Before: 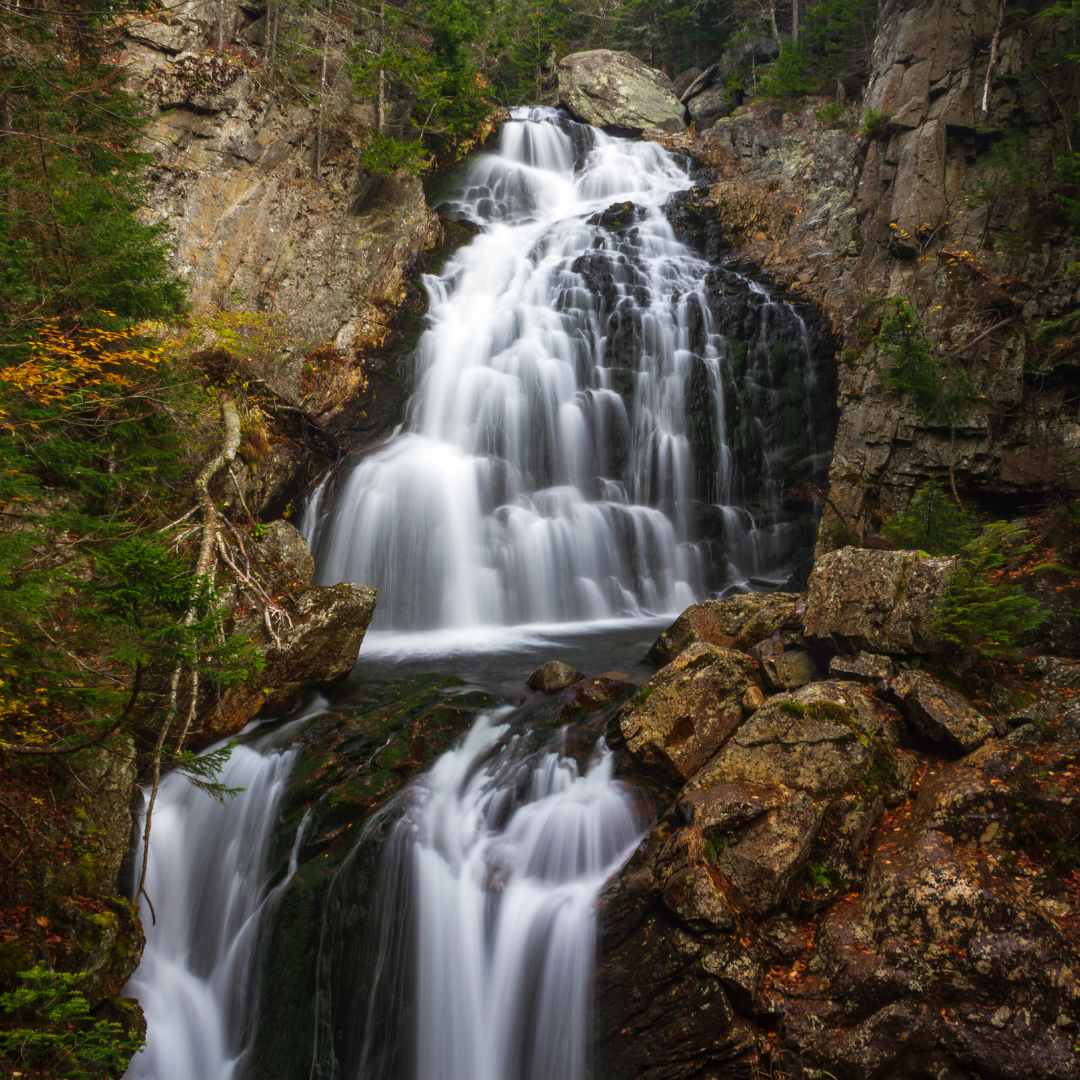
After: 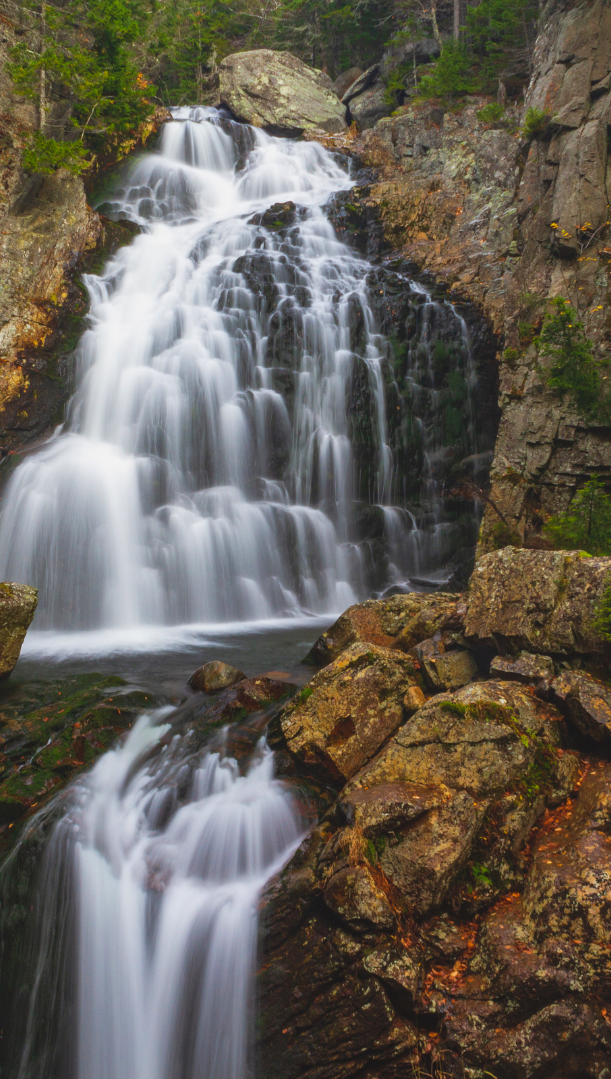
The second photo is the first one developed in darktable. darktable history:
crop: left 31.458%, top 0%, right 11.876%
contrast brightness saturation: contrast -0.1, brightness 0.05, saturation 0.08
color balance rgb: global vibrance 20%
shadows and highlights: shadows 22.7, highlights -48.71, soften with gaussian
